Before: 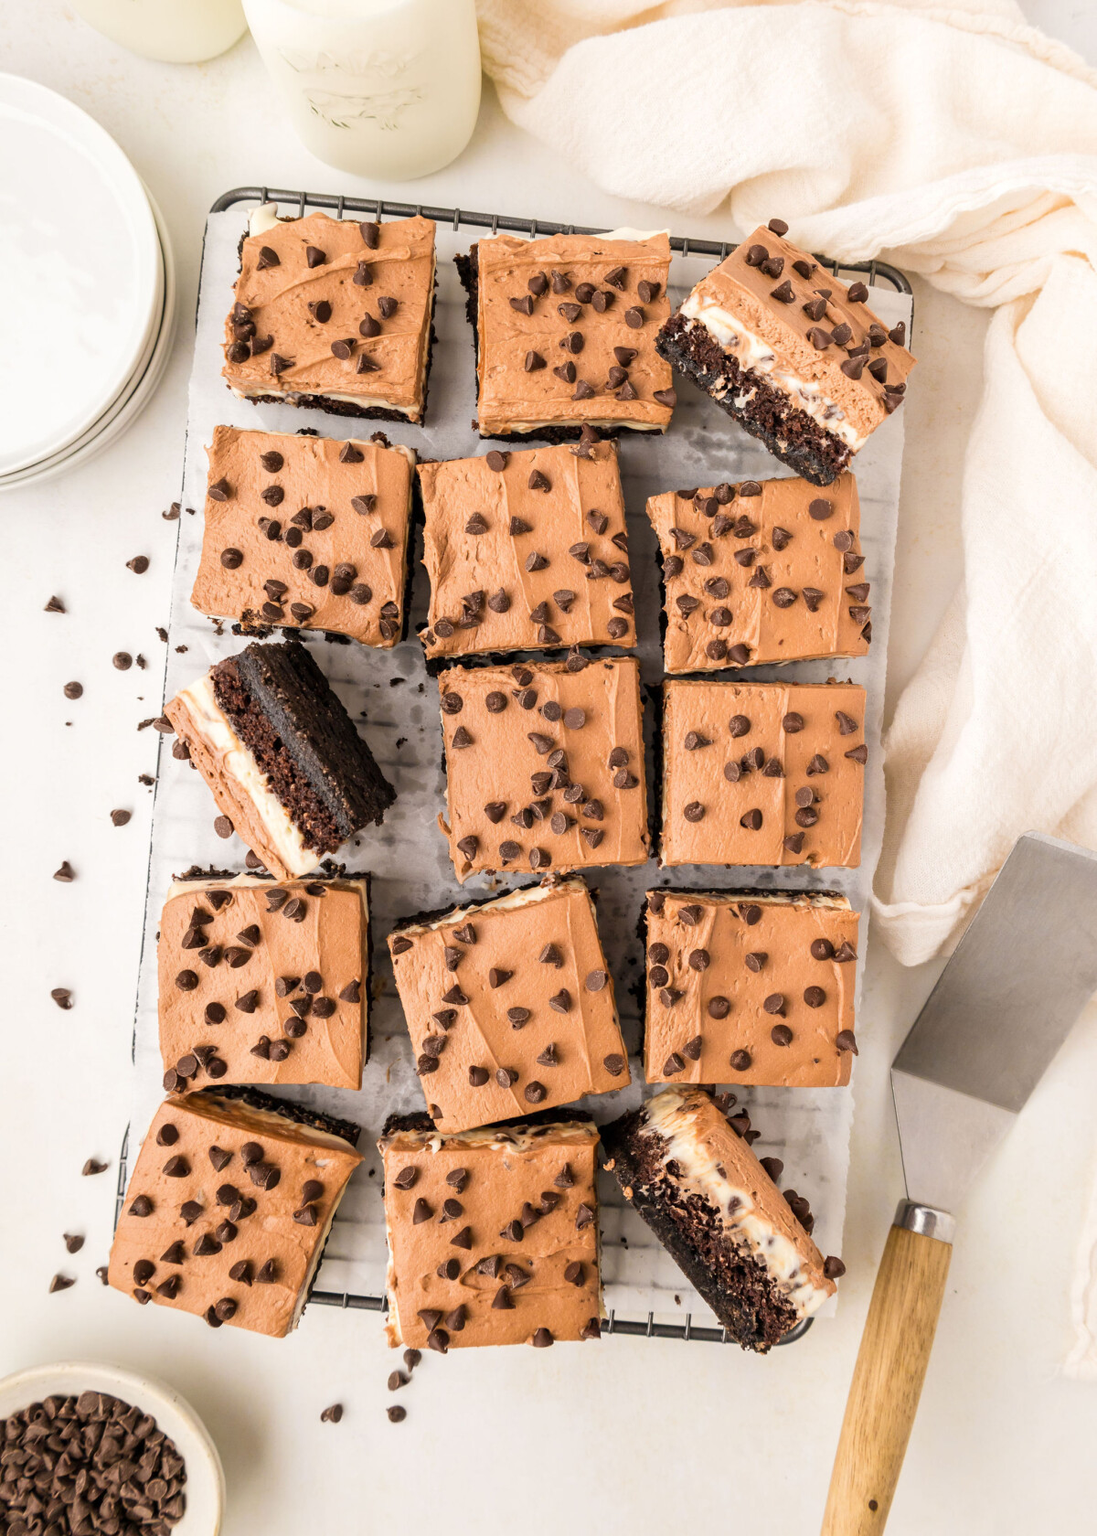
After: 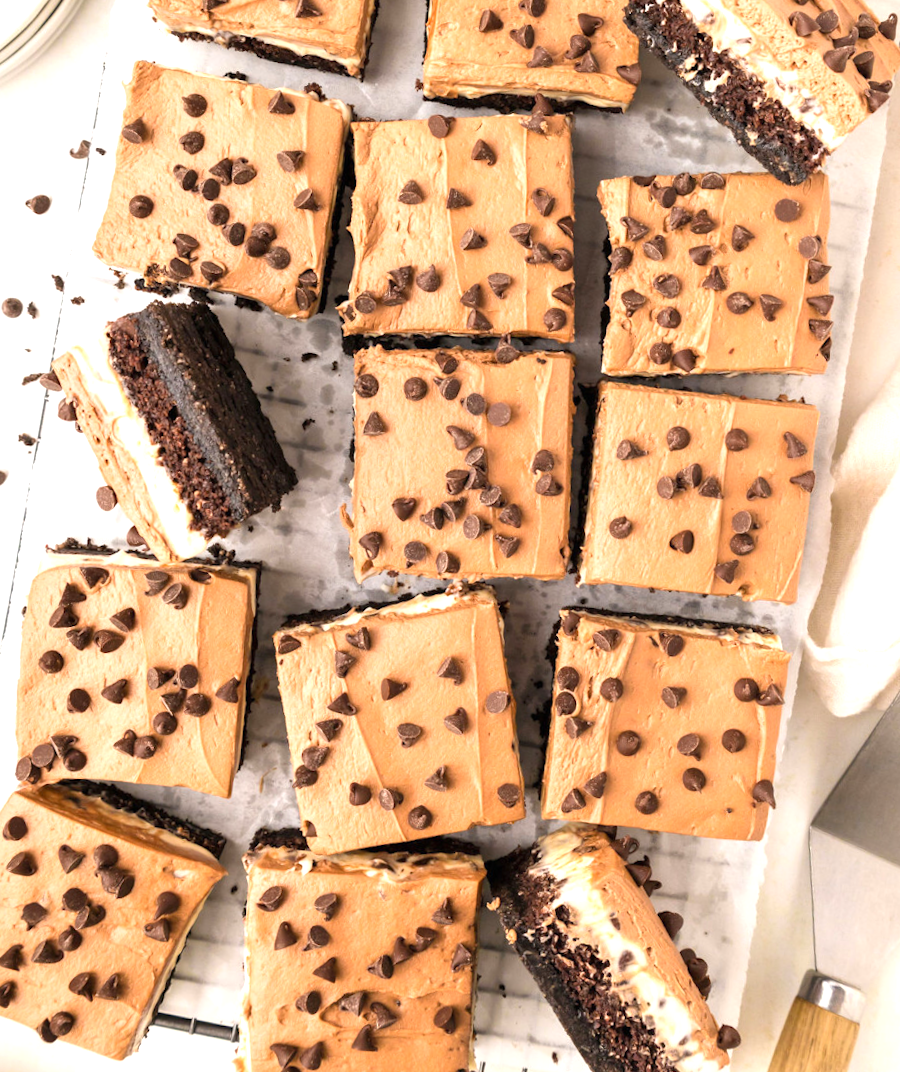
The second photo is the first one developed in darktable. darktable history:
exposure: black level correction 0, exposure 0.7 EV, compensate exposure bias true, compensate highlight preservation false
rotate and perspective: rotation 1.72°, automatic cropping off
crop and rotate: angle -3.37°, left 9.79%, top 20.73%, right 12.42%, bottom 11.82%
